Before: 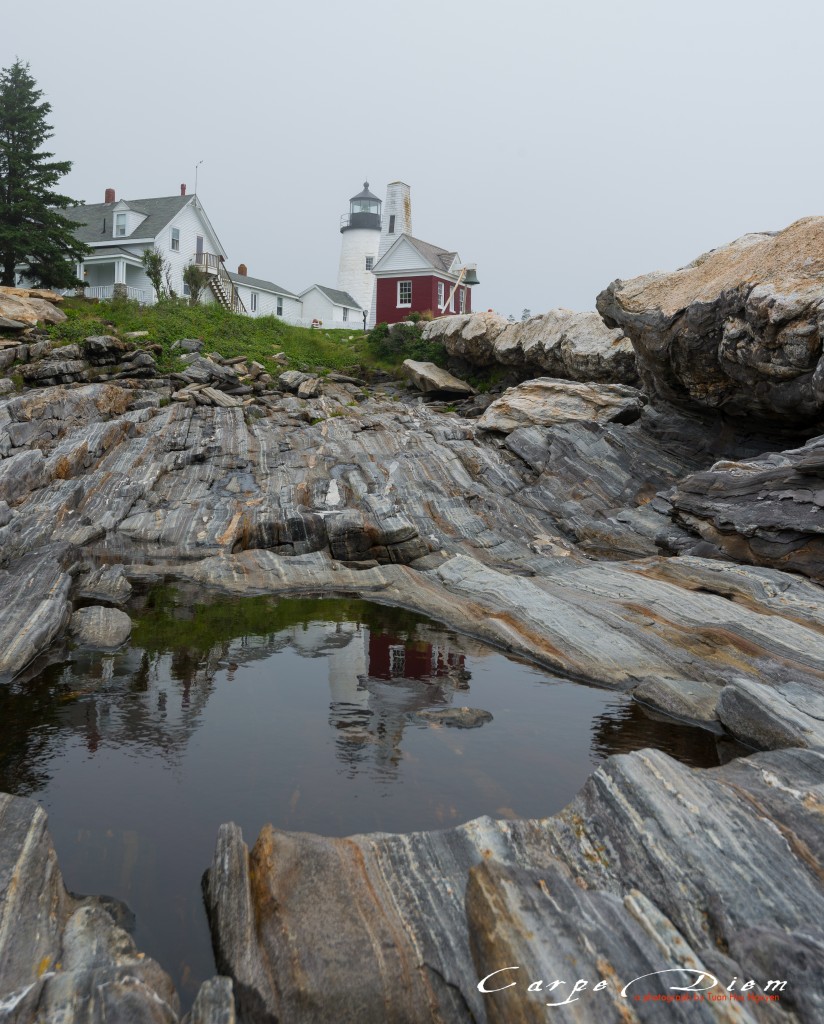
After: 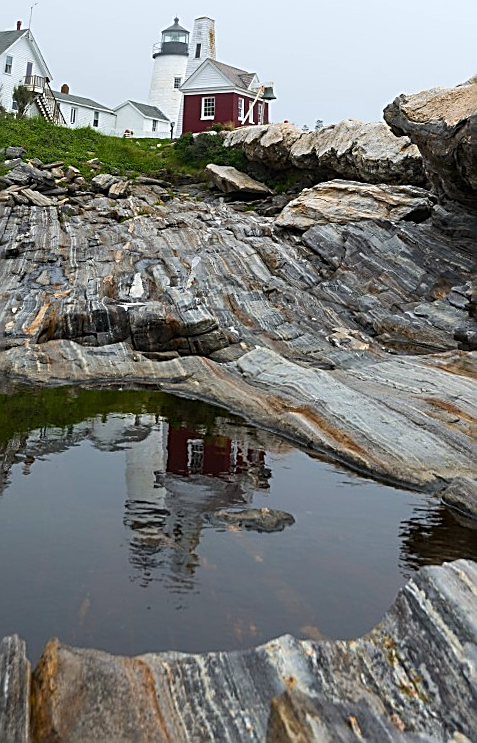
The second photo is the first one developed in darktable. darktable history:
crop and rotate: left 17.046%, top 10.659%, right 12.989%, bottom 14.553%
tone equalizer: -8 EV -0.417 EV, -7 EV -0.389 EV, -6 EV -0.333 EV, -5 EV -0.222 EV, -3 EV 0.222 EV, -2 EV 0.333 EV, -1 EV 0.389 EV, +0 EV 0.417 EV, edges refinement/feathering 500, mask exposure compensation -1.57 EV, preserve details no
sharpen: amount 0.901
rotate and perspective: rotation 0.72°, lens shift (vertical) -0.352, lens shift (horizontal) -0.051, crop left 0.152, crop right 0.859, crop top 0.019, crop bottom 0.964
color contrast: green-magenta contrast 1.2, blue-yellow contrast 1.2
